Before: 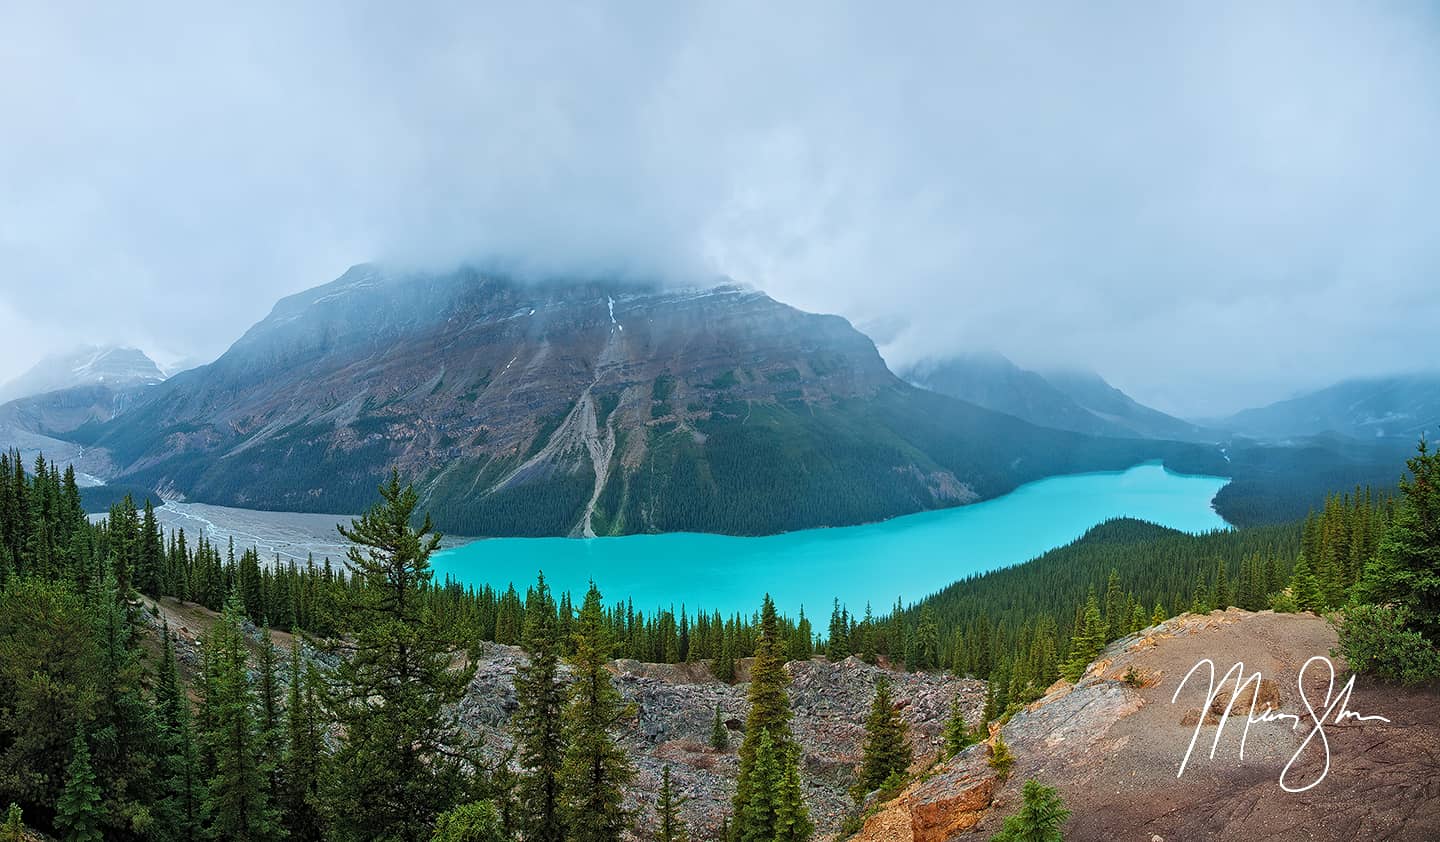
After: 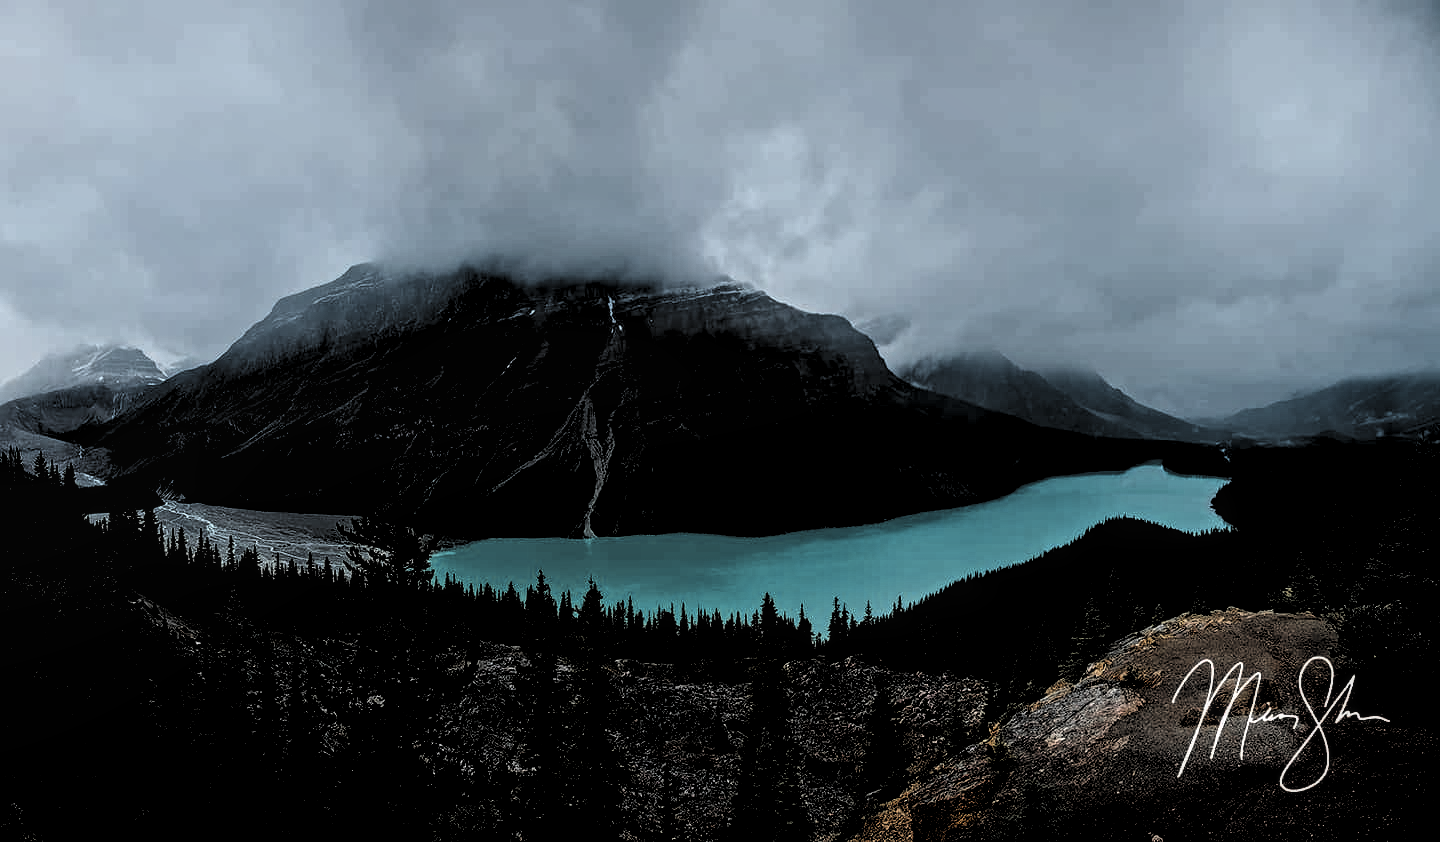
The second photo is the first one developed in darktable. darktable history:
color zones: curves: ch1 [(0, 0.679) (0.143, 0.647) (0.286, 0.261) (0.378, -0.011) (0.571, 0.396) (0.714, 0.399) (0.857, 0.406) (1, 0.679)]
exposure: exposure 0.076 EV, compensate exposure bias true, compensate highlight preservation false
levels: black 0.034%, levels [0.514, 0.759, 1]
local contrast: on, module defaults
